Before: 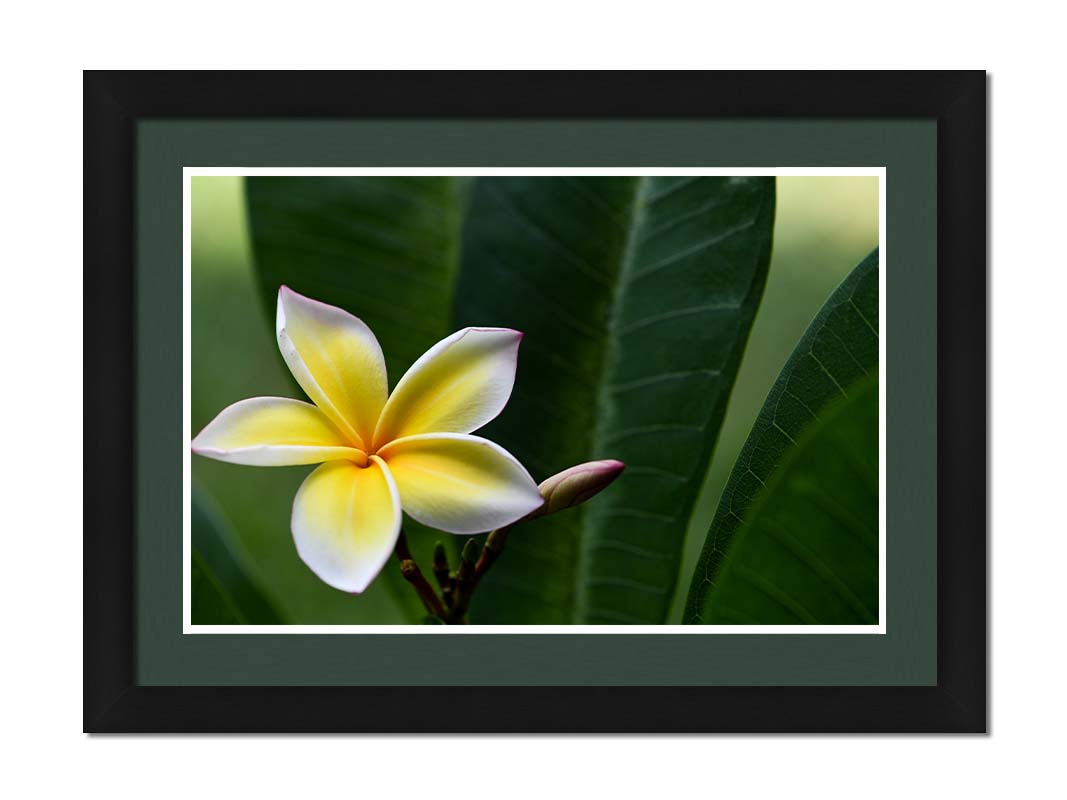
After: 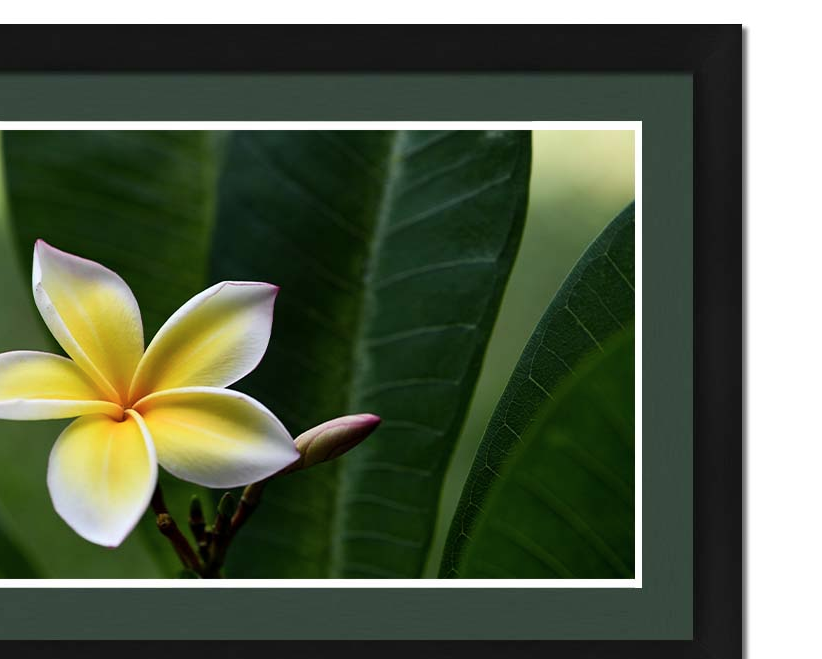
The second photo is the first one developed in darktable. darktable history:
crop: left 22.87%, top 5.869%, bottom 11.688%
contrast brightness saturation: contrast 0.015, saturation -0.068
